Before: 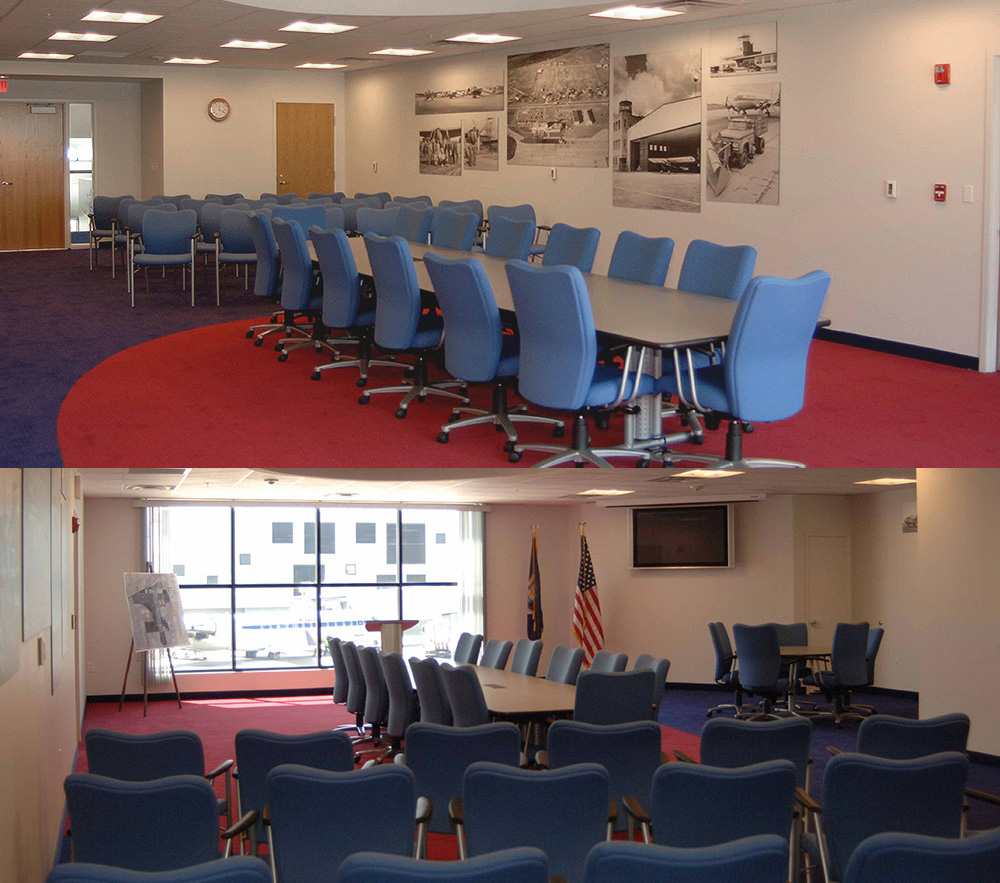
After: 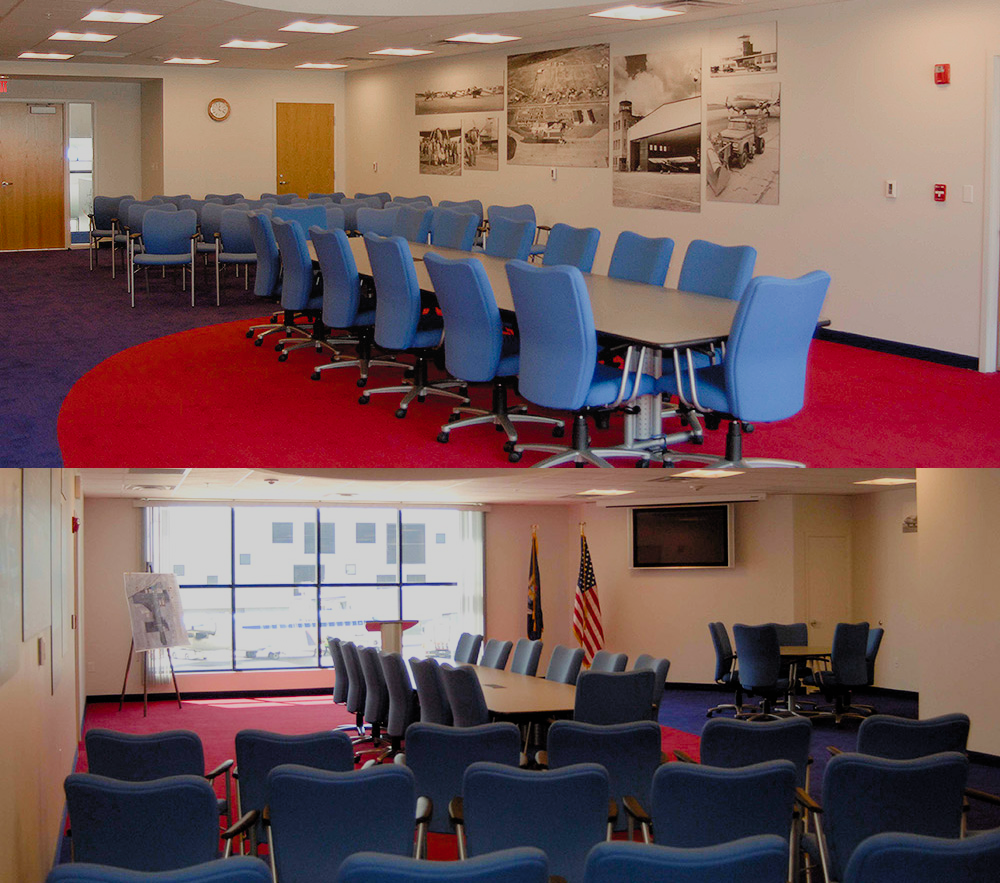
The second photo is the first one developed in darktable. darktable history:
color balance rgb: perceptual saturation grading › global saturation 20%, perceptual saturation grading › highlights -24.935%, perceptual saturation grading › shadows 49.452%, global vibrance 15.151%
filmic rgb: black relative exposure -6.94 EV, white relative exposure 5.68 EV, threshold 5.94 EV, hardness 2.86, color science v4 (2020), iterations of high-quality reconstruction 0, enable highlight reconstruction true
exposure: exposure 0.161 EV, compensate highlight preservation false
